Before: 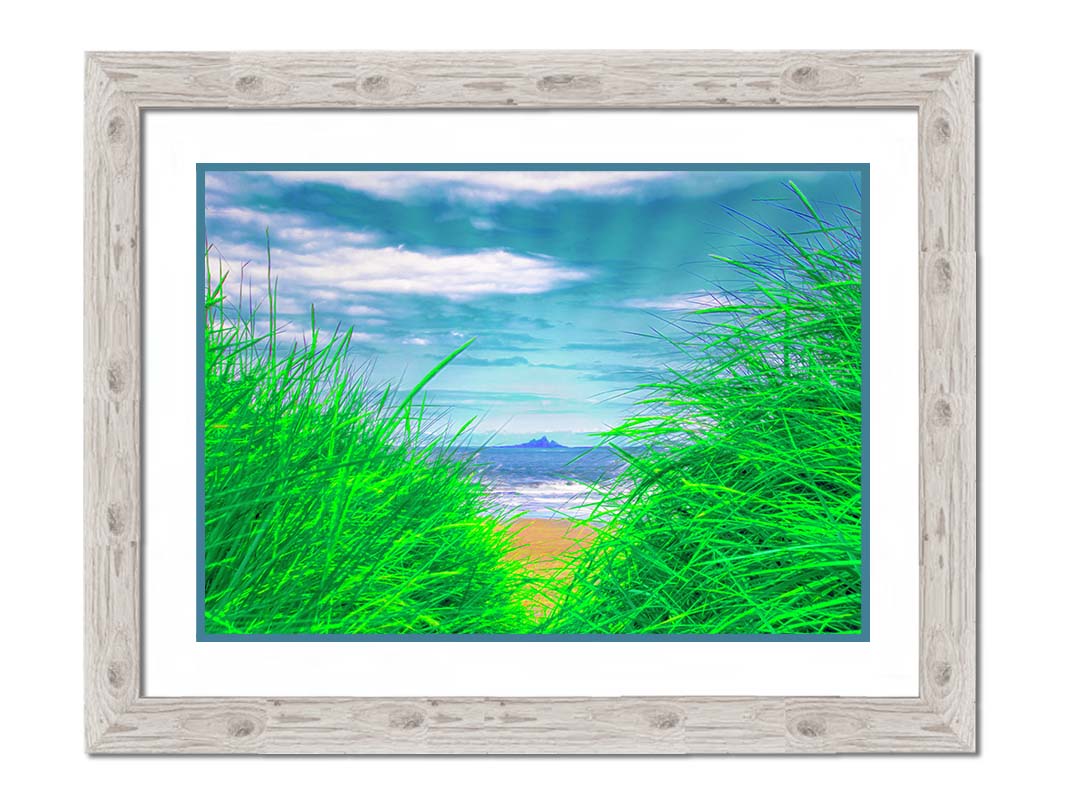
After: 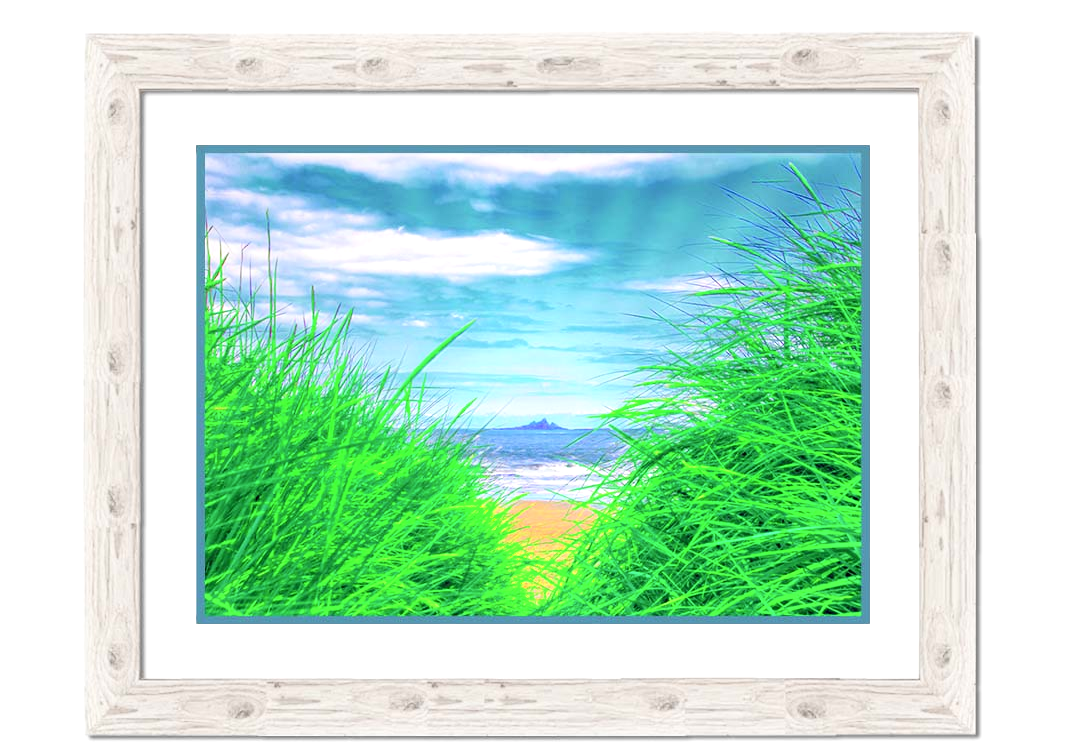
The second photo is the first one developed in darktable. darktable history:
exposure: exposure -0.072 EV, compensate highlight preservation false
crop and rotate: top 2.32%, bottom 3.127%
shadows and highlights: shadows 0.828, highlights 39.79
tone equalizer: -8 EV -0.383 EV, -7 EV -0.362 EV, -6 EV -0.315 EV, -5 EV -0.241 EV, -3 EV 0.206 EV, -2 EV 0.353 EV, -1 EV 0.399 EV, +0 EV 0.397 EV
